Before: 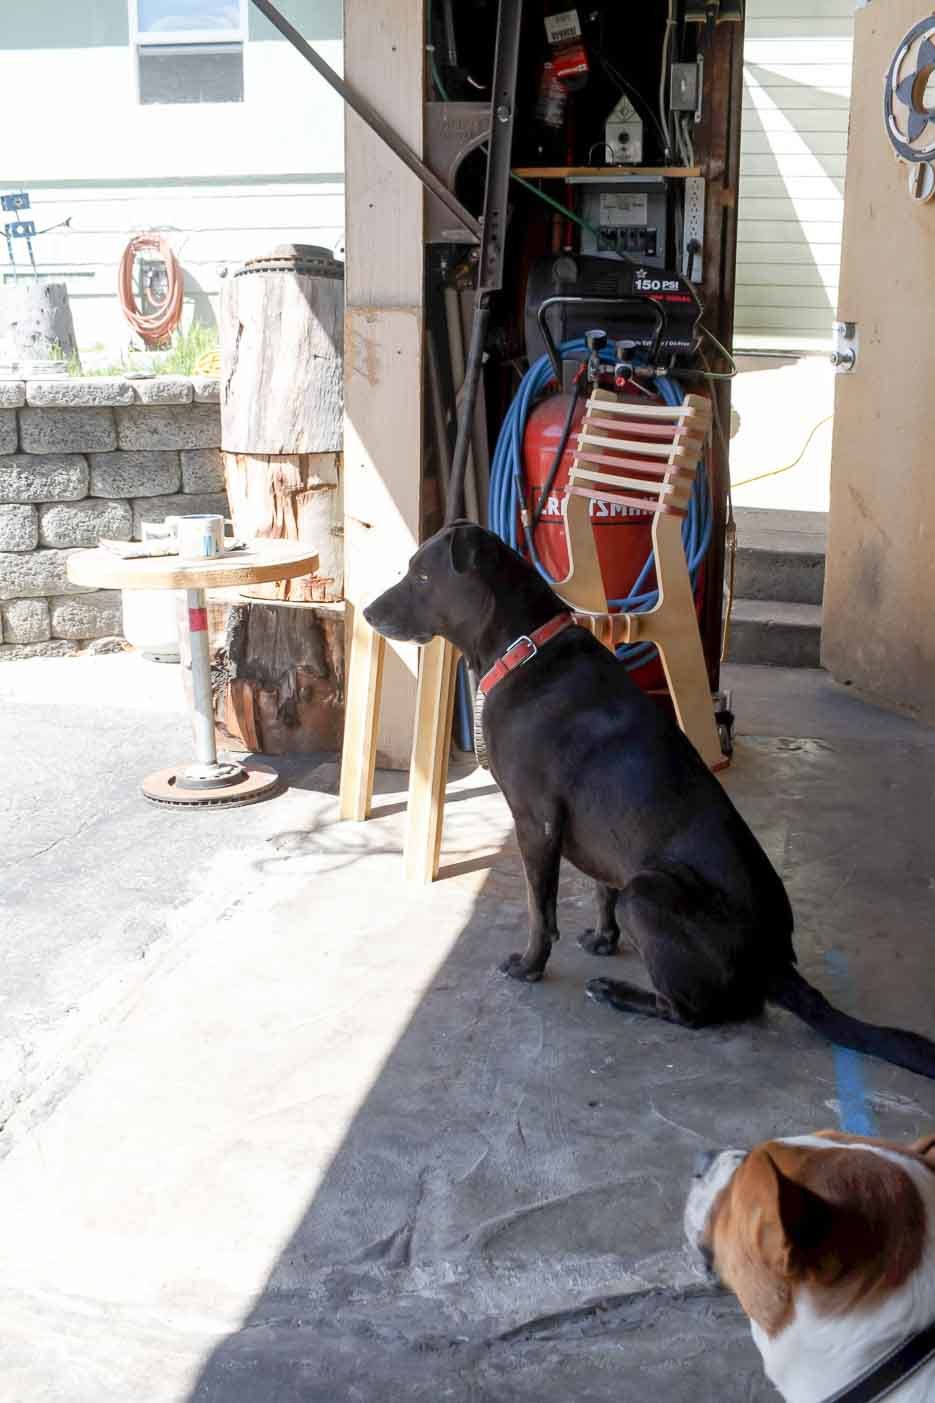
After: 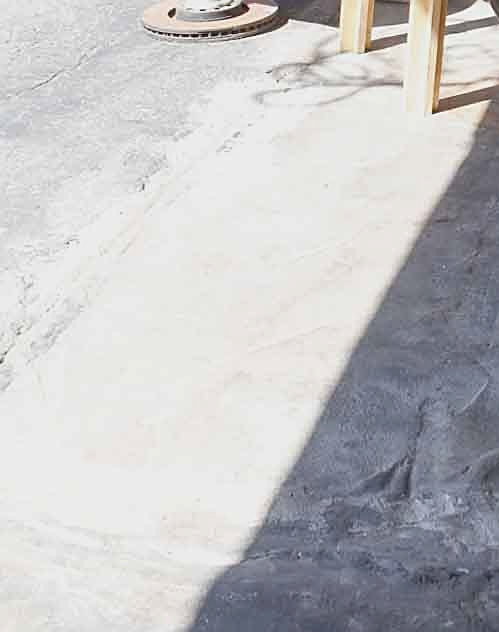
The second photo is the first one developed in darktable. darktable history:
sharpen: on, module defaults
exposure: exposure -0.242 EV, compensate highlight preservation false
crop and rotate: top 54.778%, right 46.61%, bottom 0.159%
